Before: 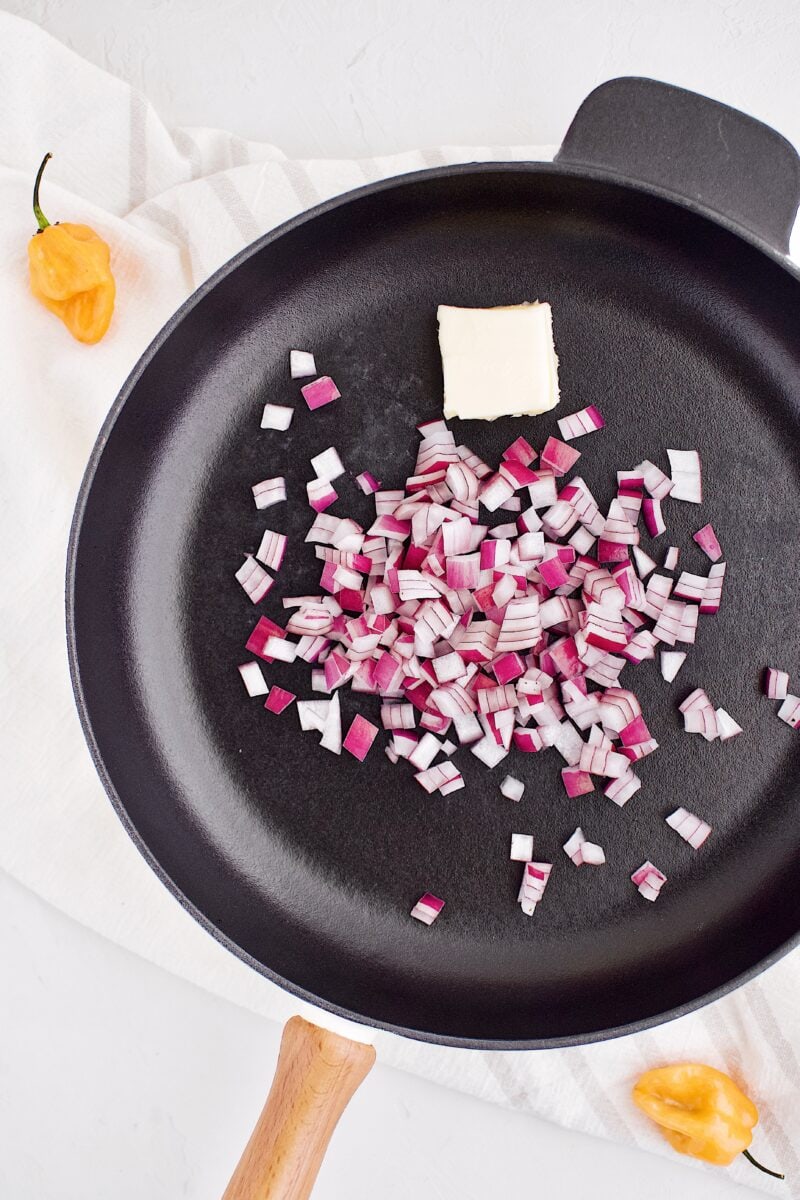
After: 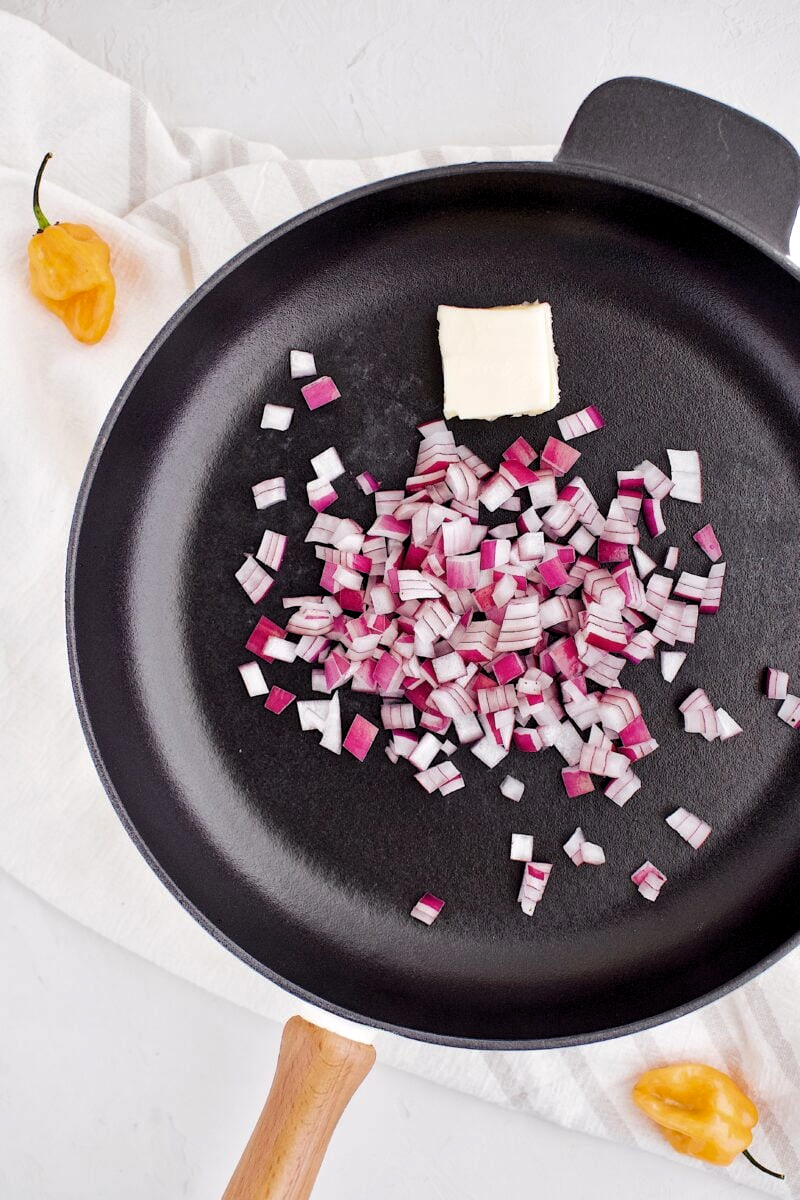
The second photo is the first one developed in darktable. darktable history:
levels: levels [0.031, 0.5, 0.969]
shadows and highlights: shadows -20, white point adjustment -2, highlights -35
